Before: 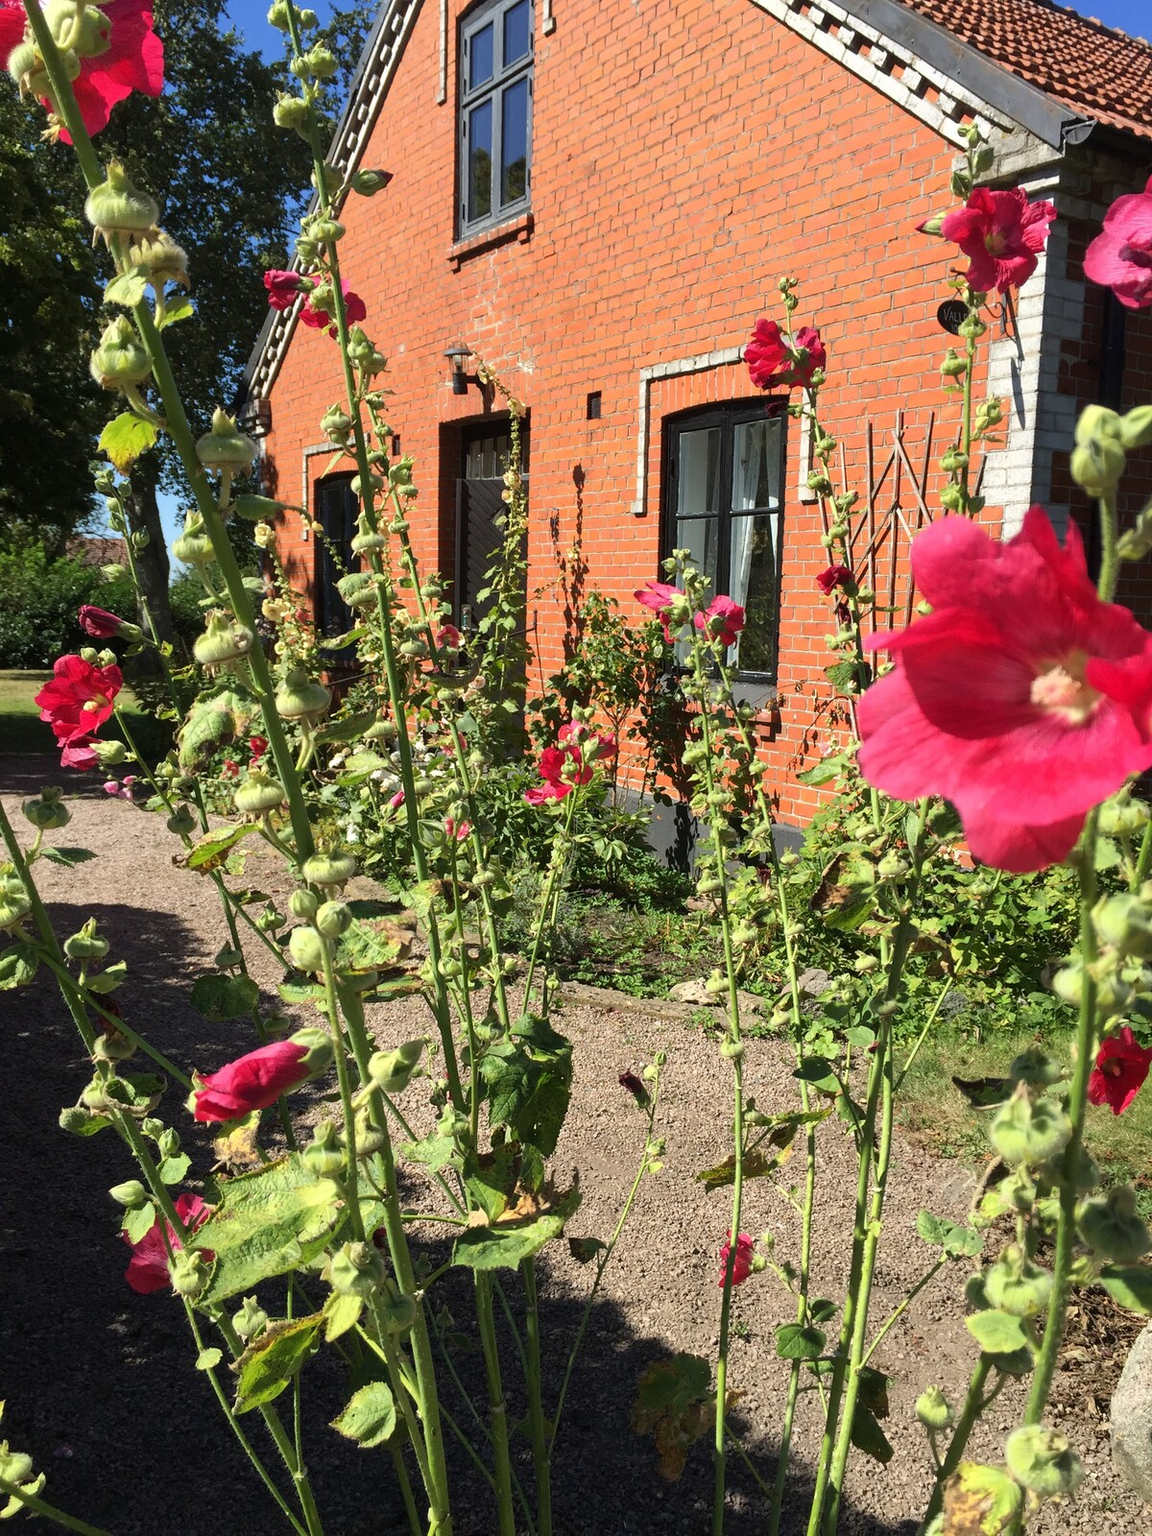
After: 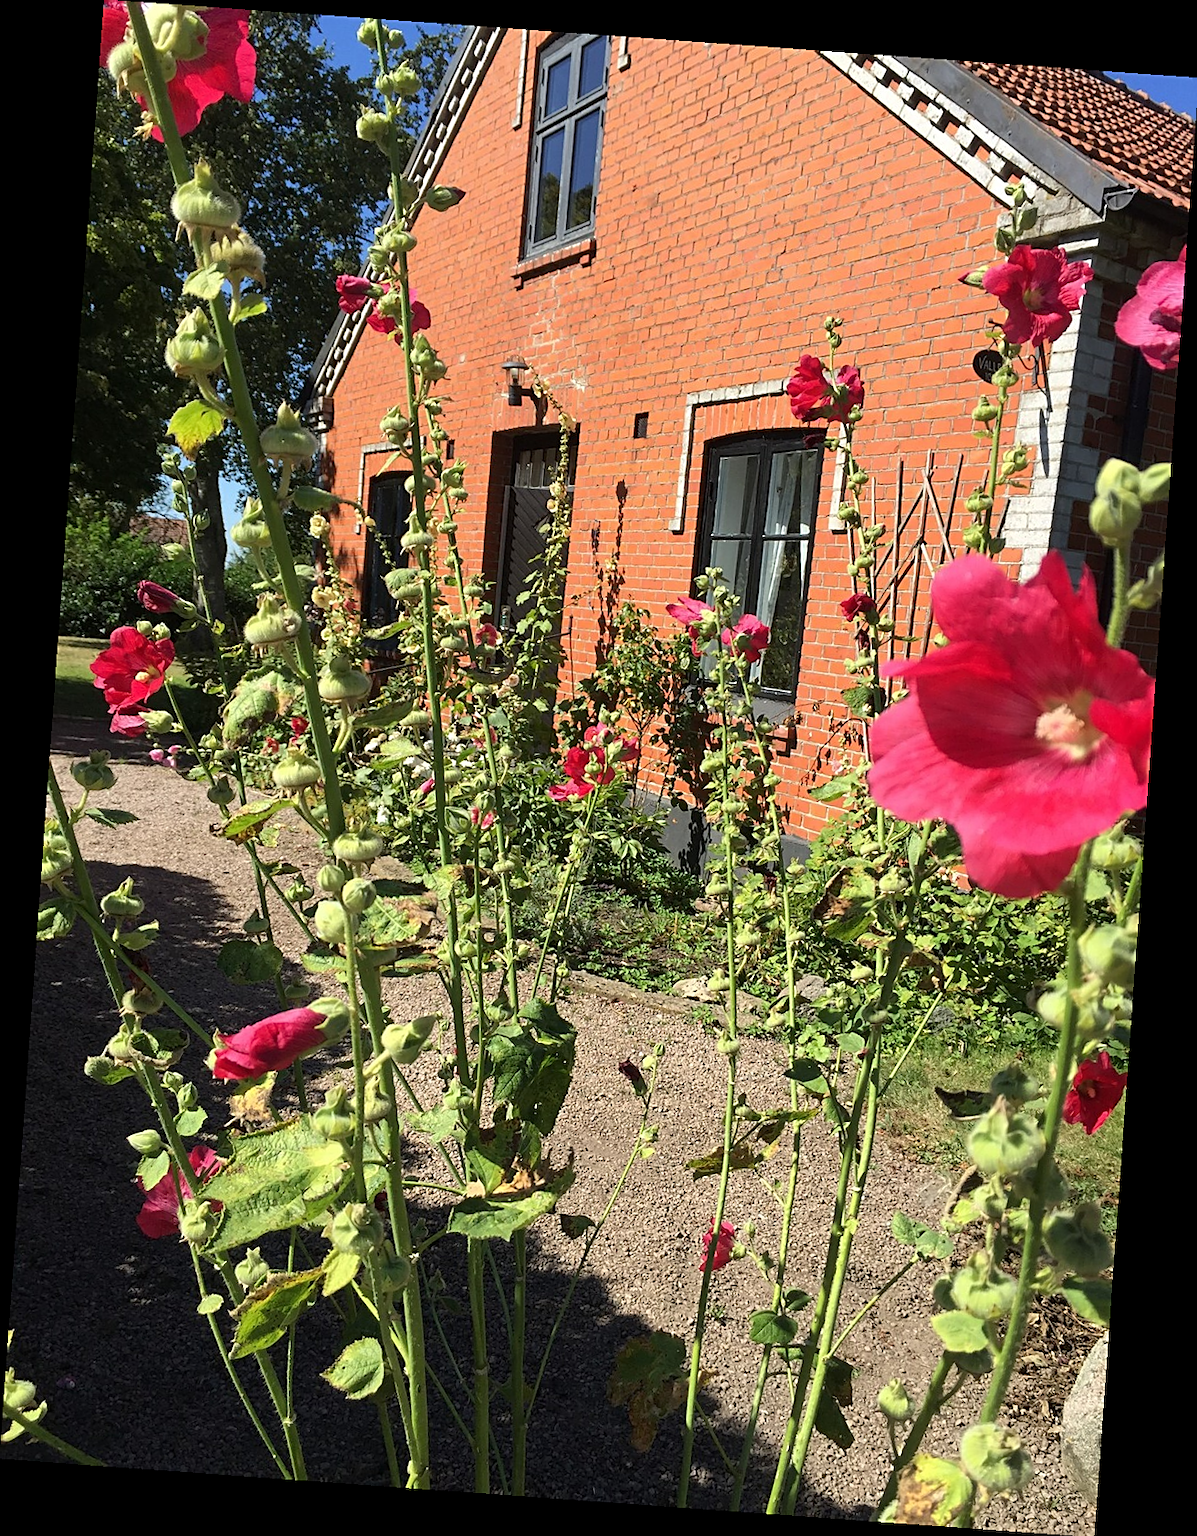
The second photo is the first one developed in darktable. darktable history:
rotate and perspective: rotation 4.1°, automatic cropping off
sharpen: on, module defaults
